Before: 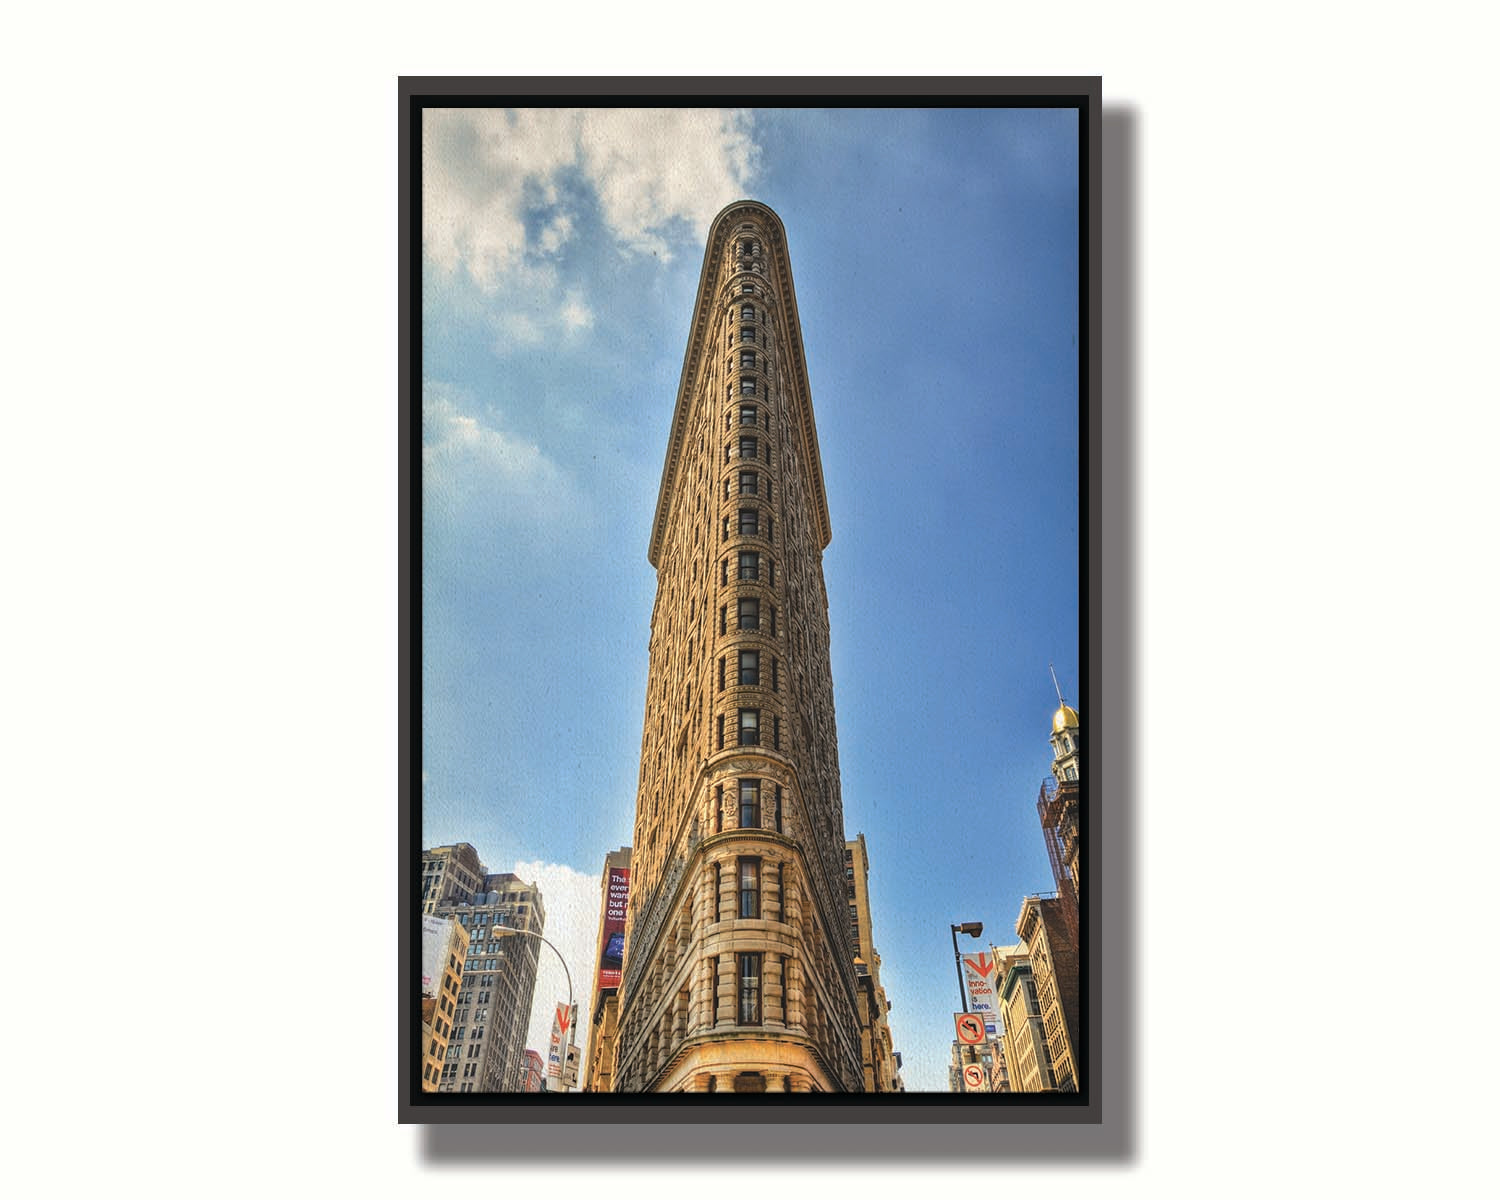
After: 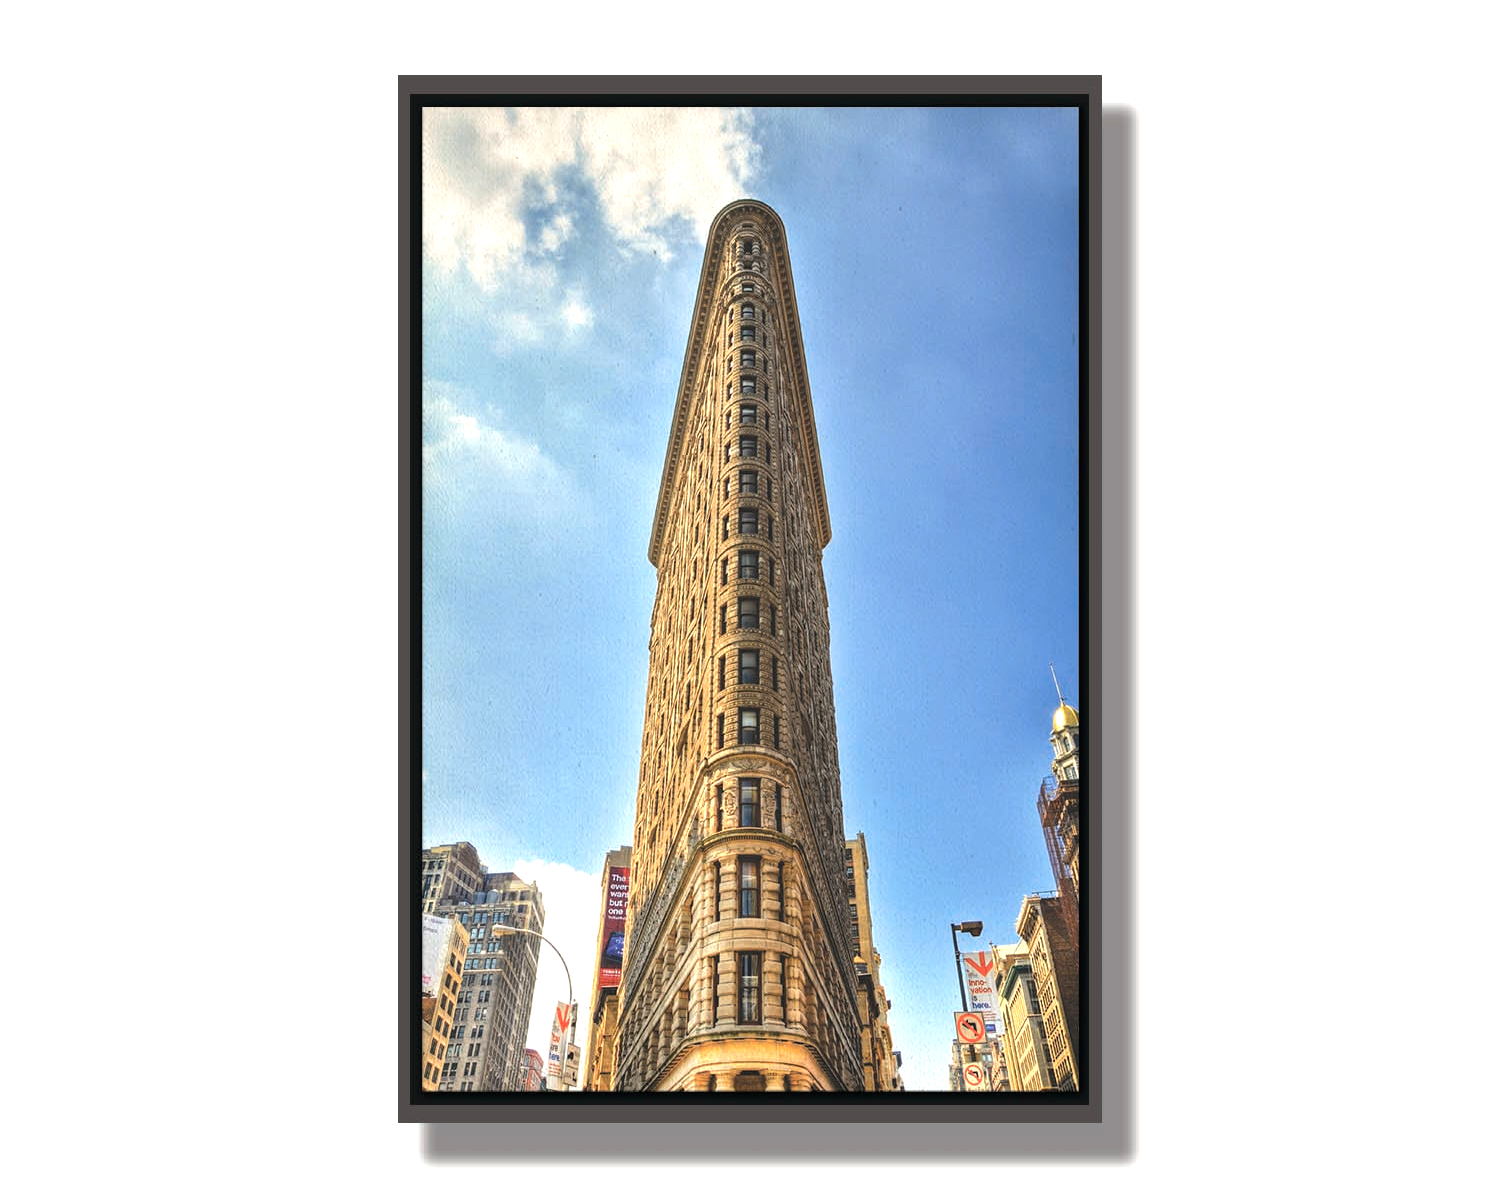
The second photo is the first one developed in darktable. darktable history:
exposure: exposure 0.585 EV, compensate exposure bias true, compensate highlight preservation false
crop: top 0.163%, bottom 0.151%
